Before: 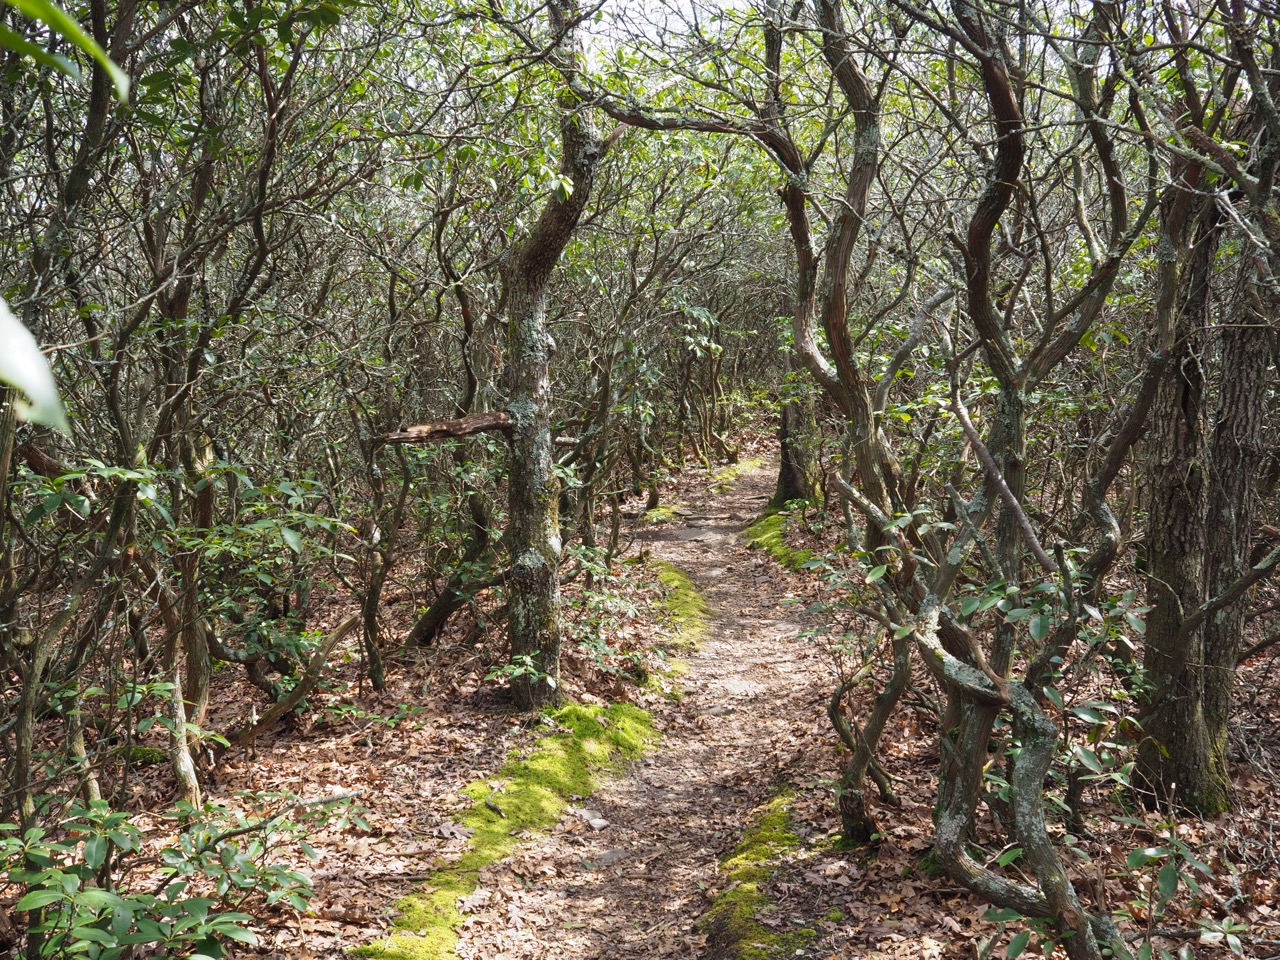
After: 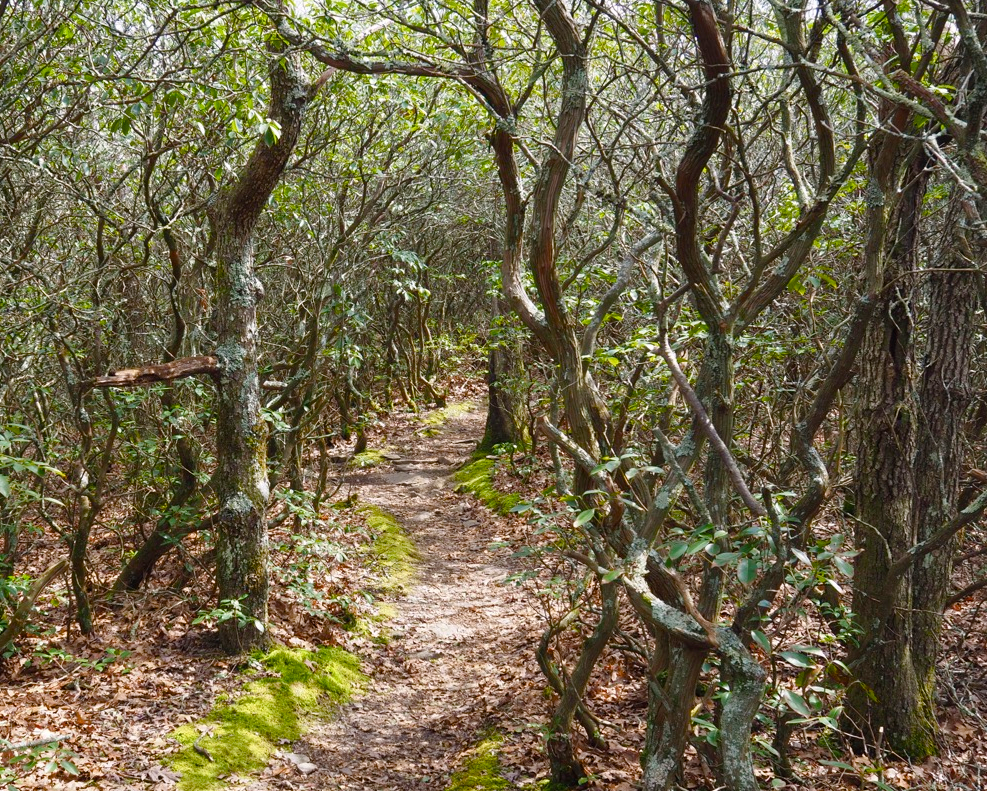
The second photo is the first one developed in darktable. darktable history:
crop: left 22.843%, top 5.887%, bottom 11.64%
color balance rgb: highlights gain › chroma 0.258%, highlights gain › hue 329.93°, perceptual saturation grading › global saturation 20%, perceptual saturation grading › highlights -25.465%, perceptual saturation grading › shadows 49.906%, global vibrance 10.034%
shadows and highlights: shadows 31.52, highlights -32.21, soften with gaussian
